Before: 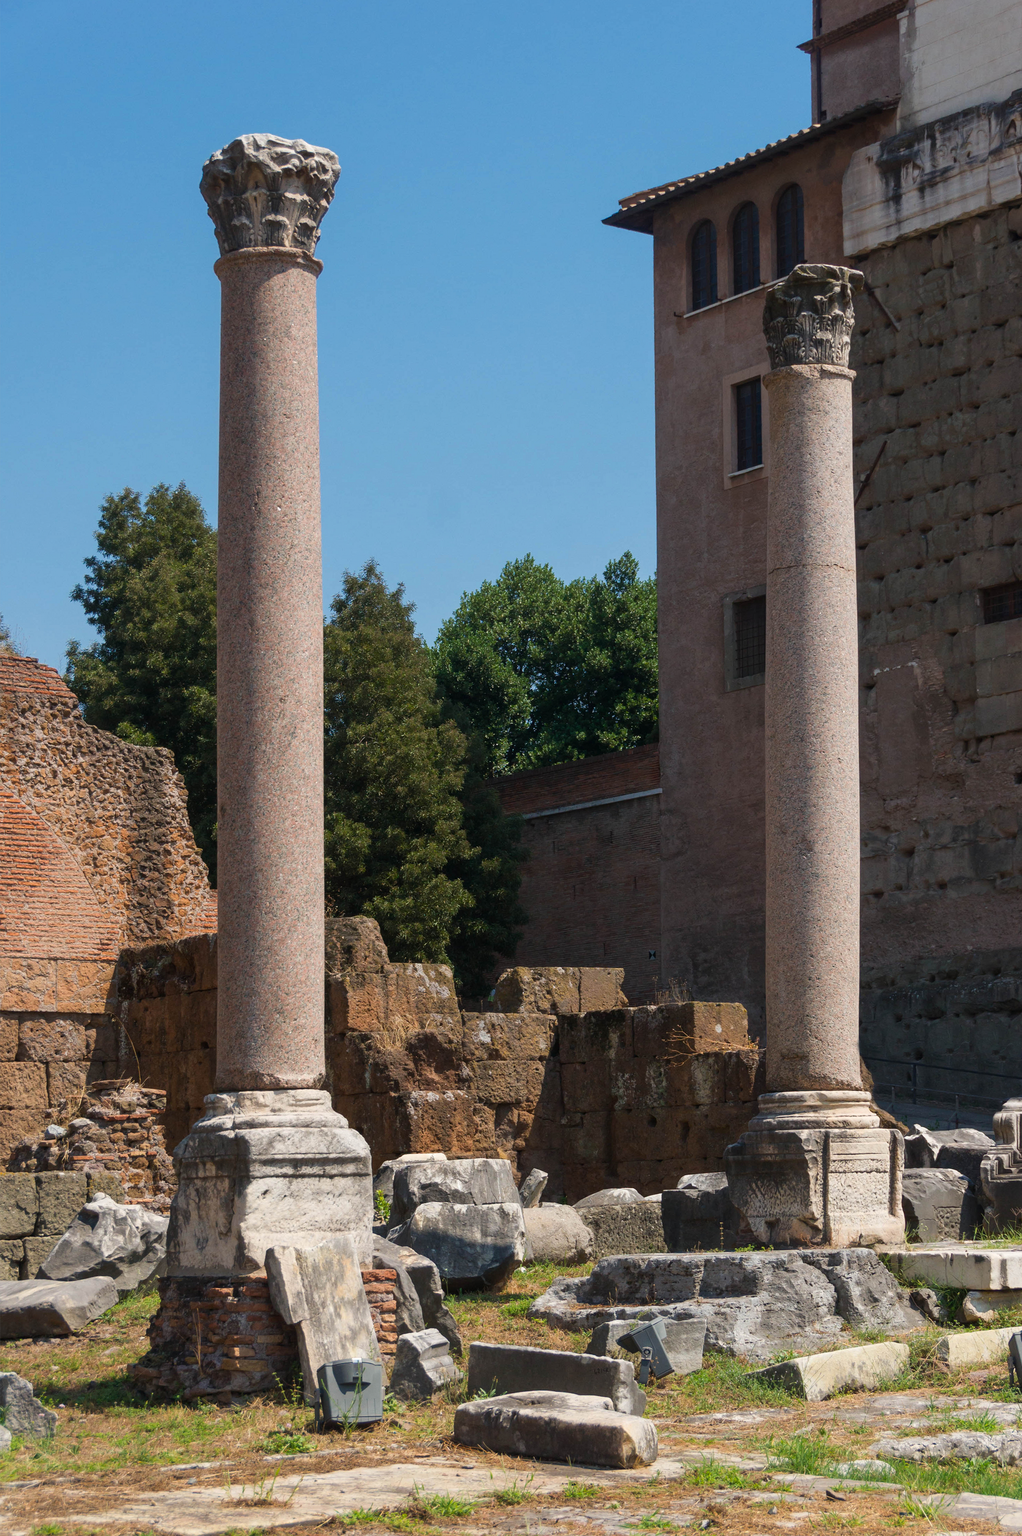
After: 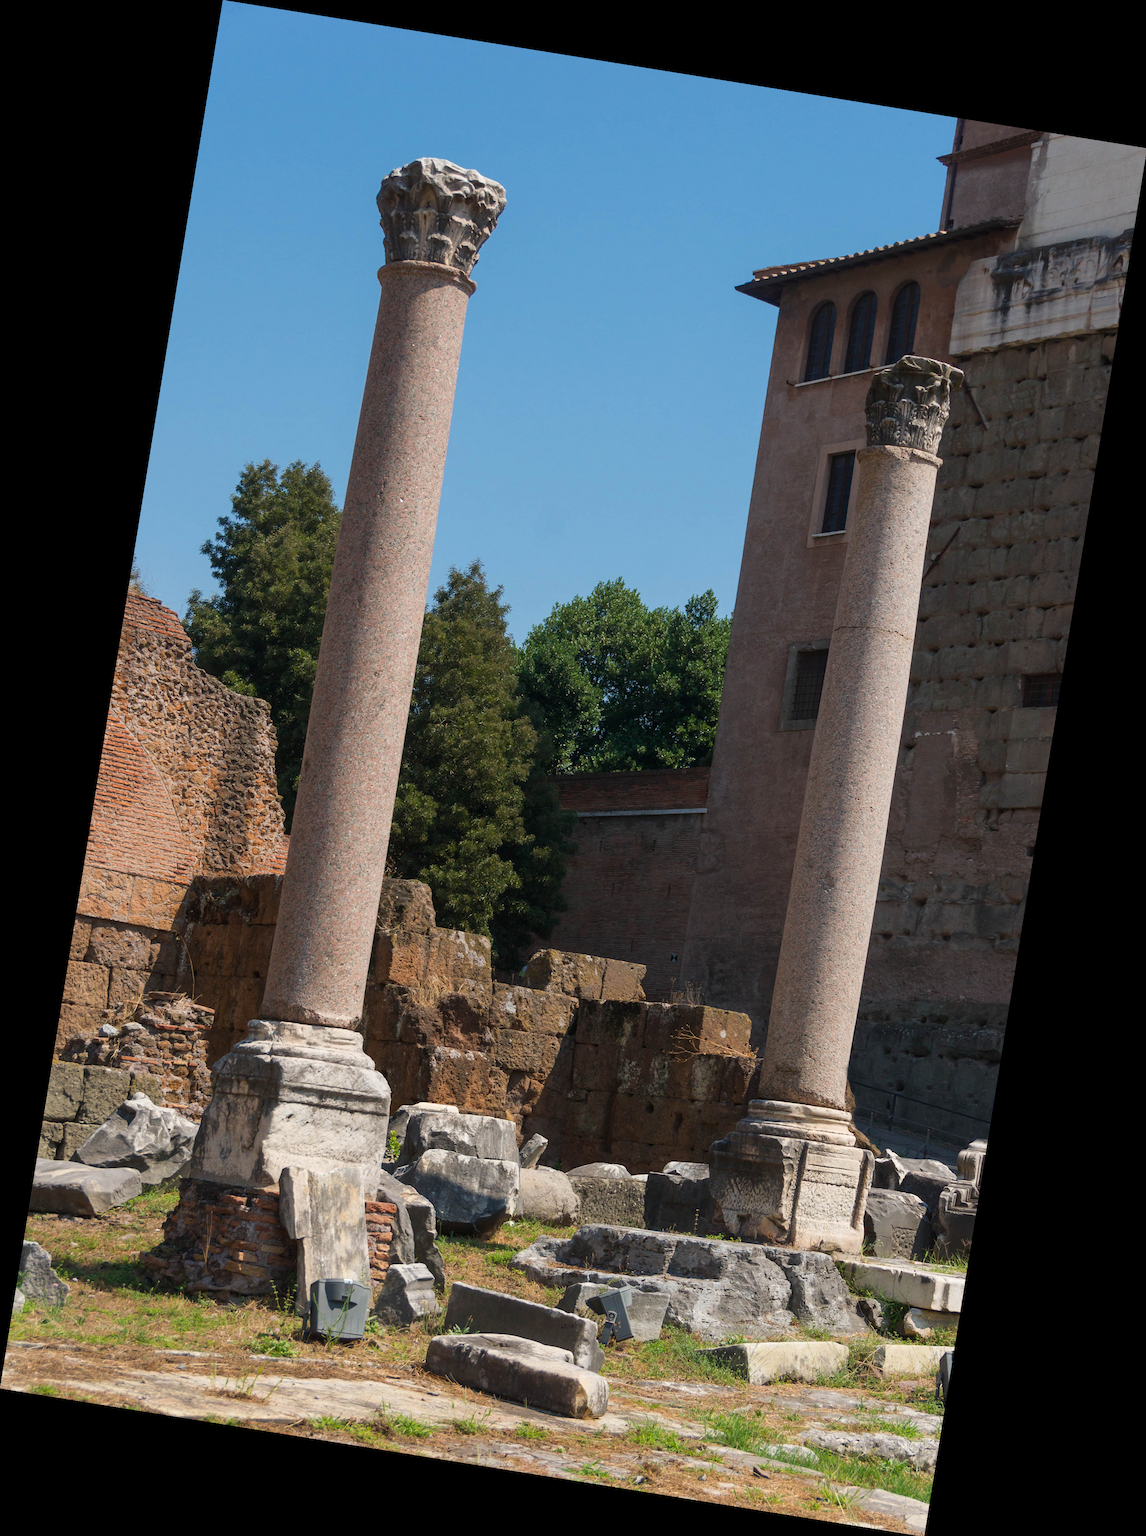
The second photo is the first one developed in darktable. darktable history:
white balance: emerald 1
rotate and perspective: rotation 9.12°, automatic cropping off
